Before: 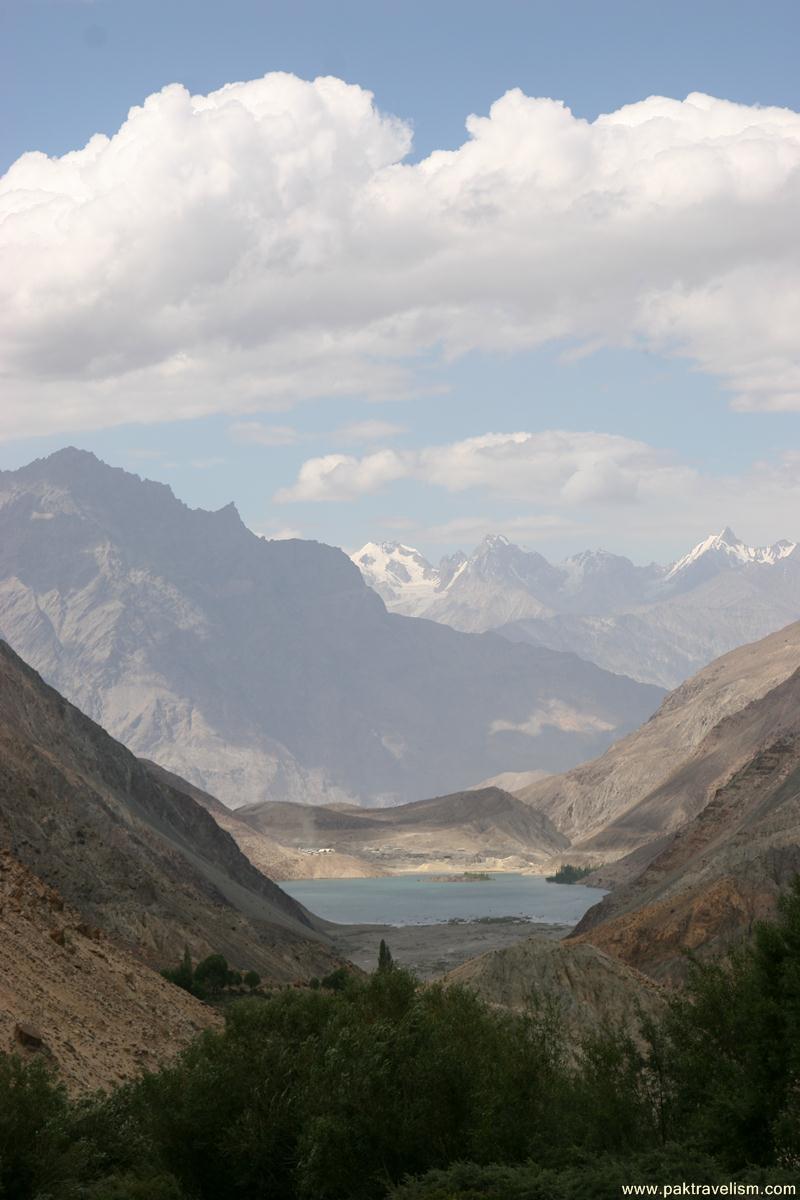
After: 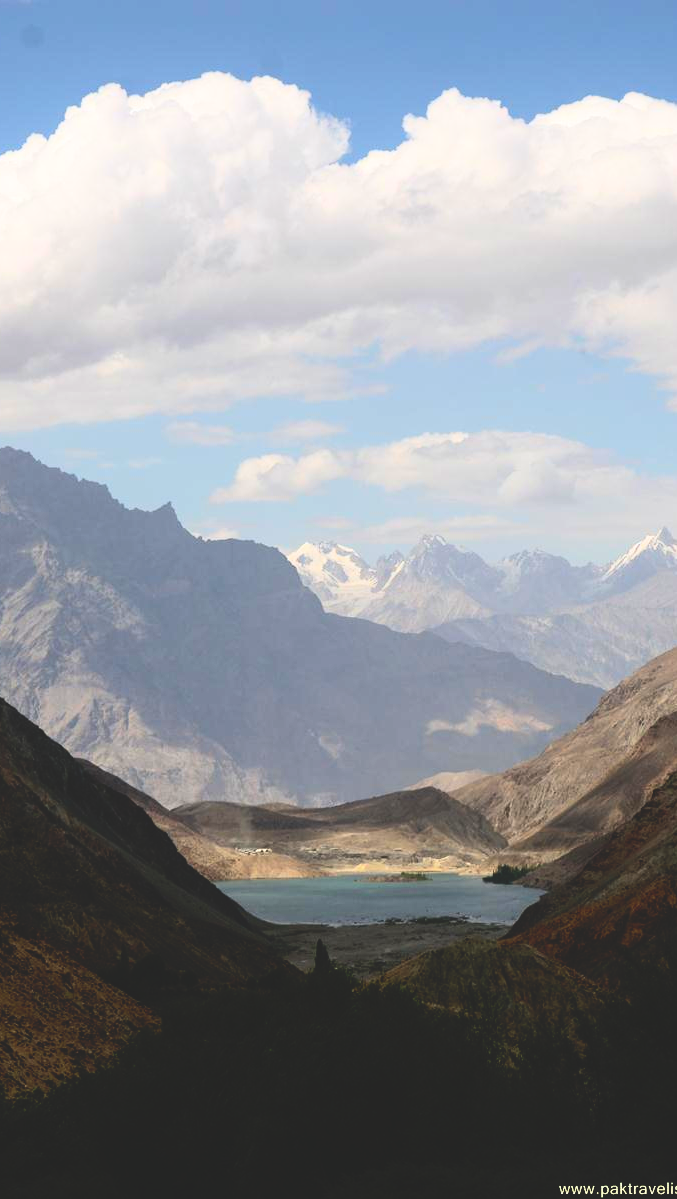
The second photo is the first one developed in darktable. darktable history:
crop: left 7.954%, right 7.394%
contrast brightness saturation: contrast 0.229, brightness 0.1, saturation 0.29
base curve: curves: ch0 [(0, 0.02) (0.083, 0.036) (1, 1)], preserve colors none
tone curve: curves: ch0 [(0, 0) (0.003, 0.003) (0.011, 0.011) (0.025, 0.025) (0.044, 0.044) (0.069, 0.069) (0.1, 0.099) (0.136, 0.135) (0.177, 0.176) (0.224, 0.223) (0.277, 0.275) (0.335, 0.333) (0.399, 0.396) (0.468, 0.465) (0.543, 0.545) (0.623, 0.625) (0.709, 0.71) (0.801, 0.801) (0.898, 0.898) (1, 1)], color space Lab, independent channels, preserve colors none
